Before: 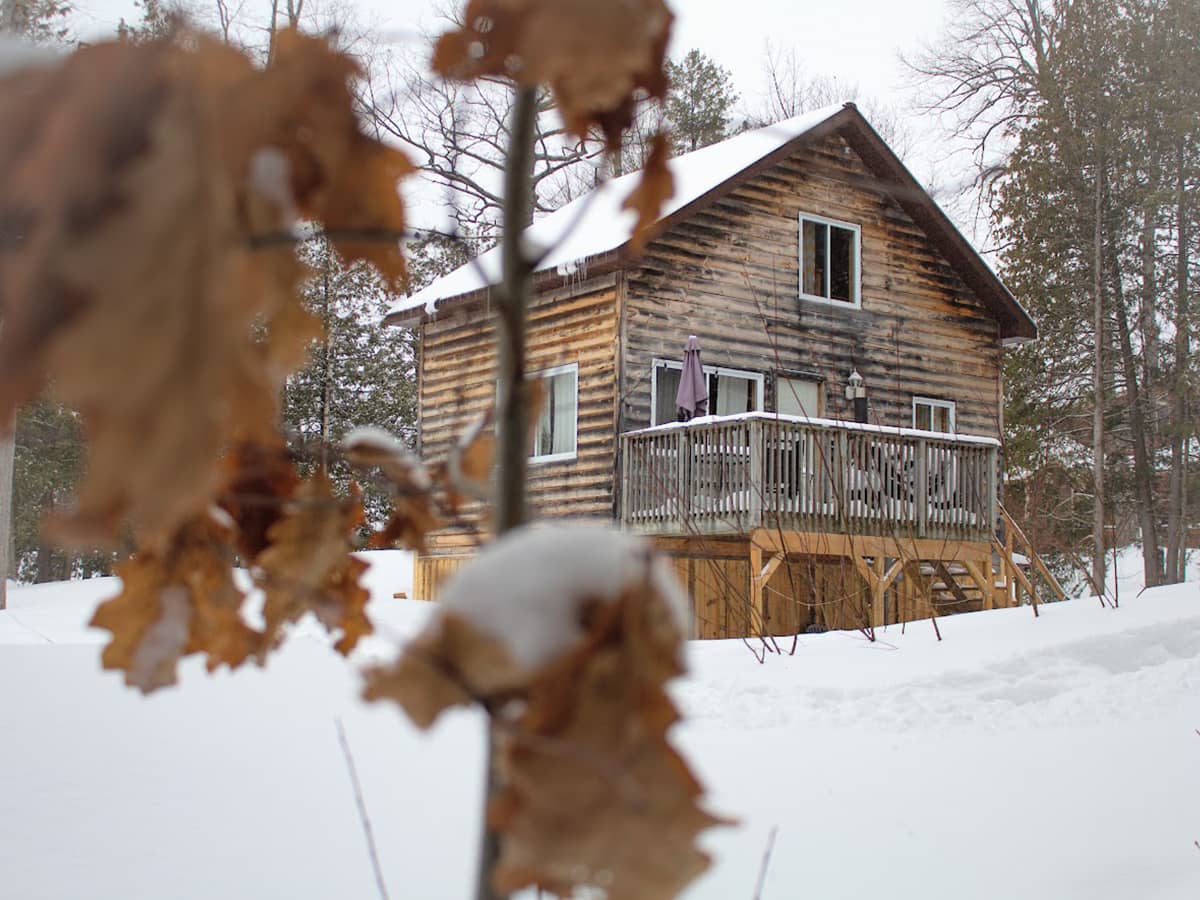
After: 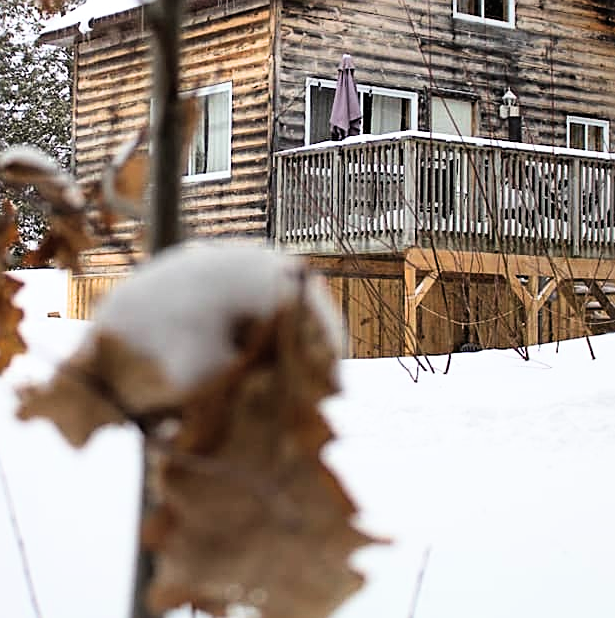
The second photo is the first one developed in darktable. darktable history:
sharpen: on, module defaults
crop and rotate: left 28.845%, top 31.333%, right 19.86%
tone equalizer: -8 EV -0.739 EV, -7 EV -0.685 EV, -6 EV -0.582 EV, -5 EV -0.366 EV, -3 EV 0.372 EV, -2 EV 0.6 EV, -1 EV 0.697 EV, +0 EV 0.722 EV, edges refinement/feathering 500, mask exposure compensation -1.57 EV, preserve details no
filmic rgb: black relative exposure -9.59 EV, white relative exposure 3.04 EV, hardness 6.12
